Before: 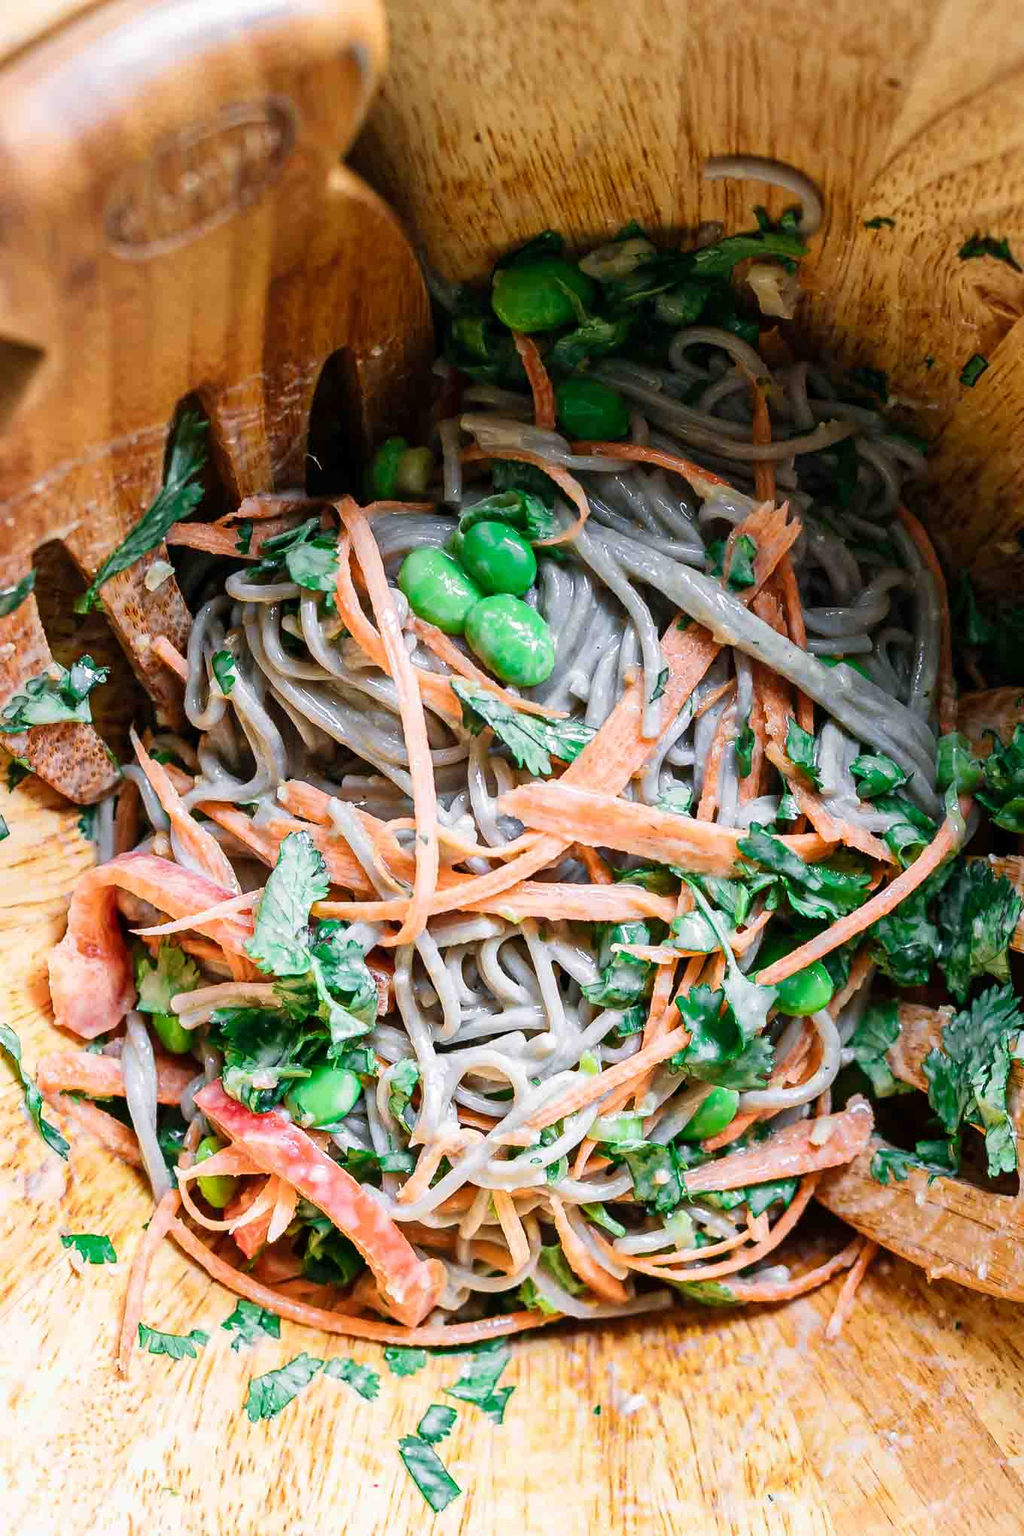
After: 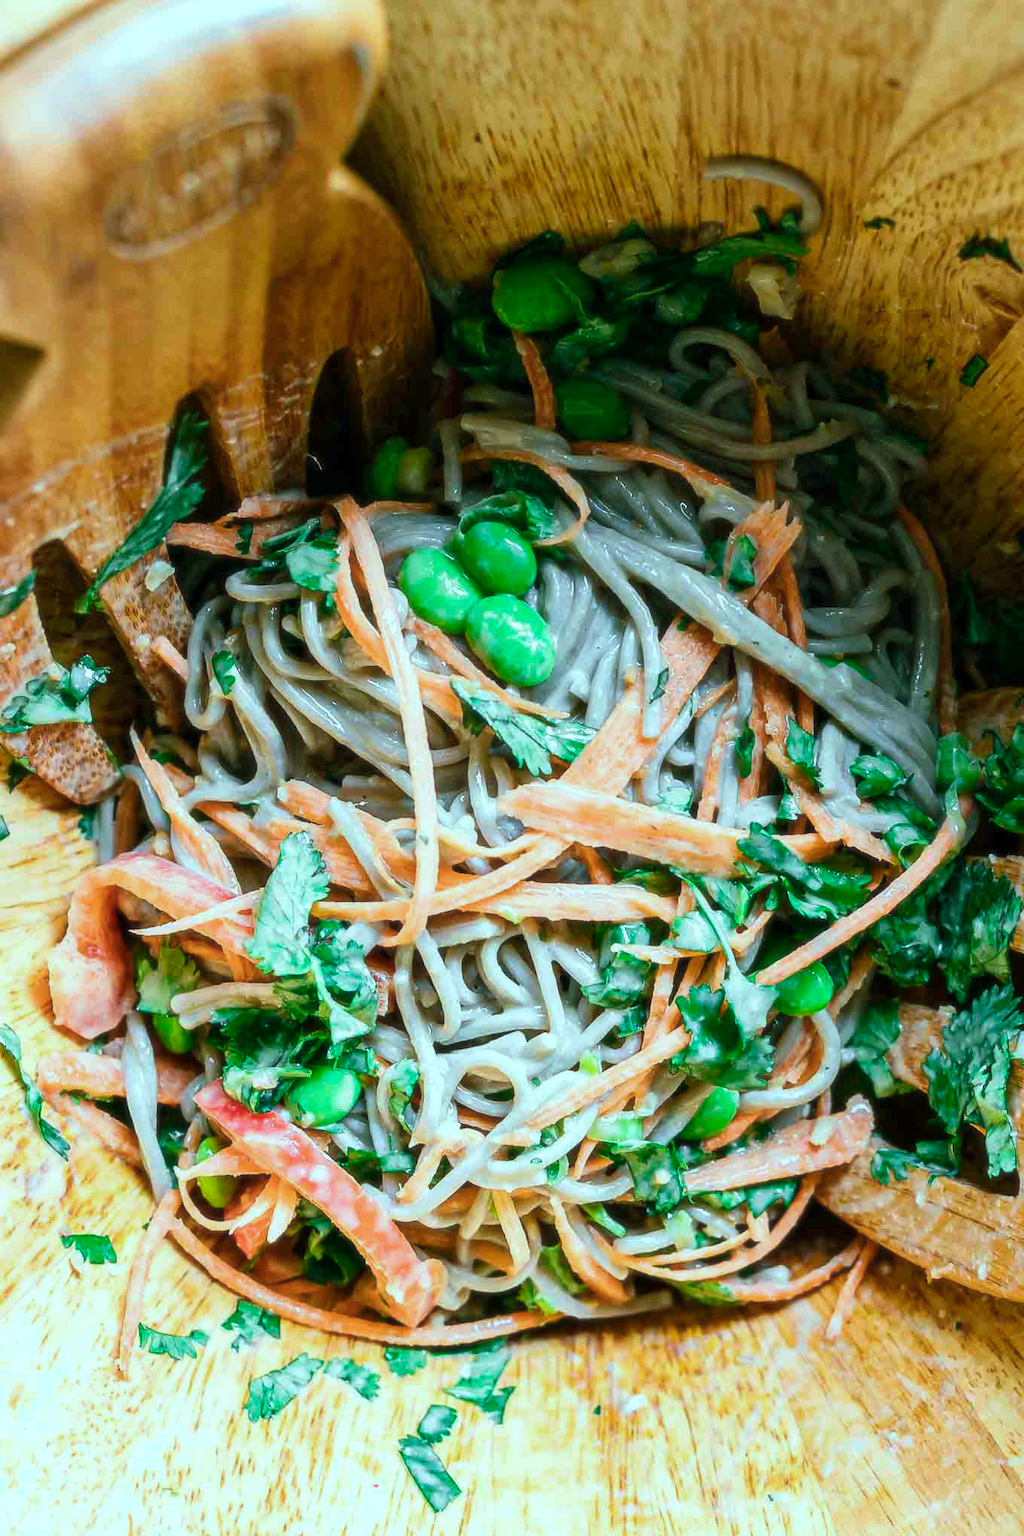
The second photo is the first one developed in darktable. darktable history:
soften: size 10%, saturation 50%, brightness 0.2 EV, mix 10%
color balance rgb: shadows lift › chroma 11.71%, shadows lift › hue 133.46°, highlights gain › chroma 4%, highlights gain › hue 200.2°, perceptual saturation grading › global saturation 18.05%
color correction: saturation 0.99
